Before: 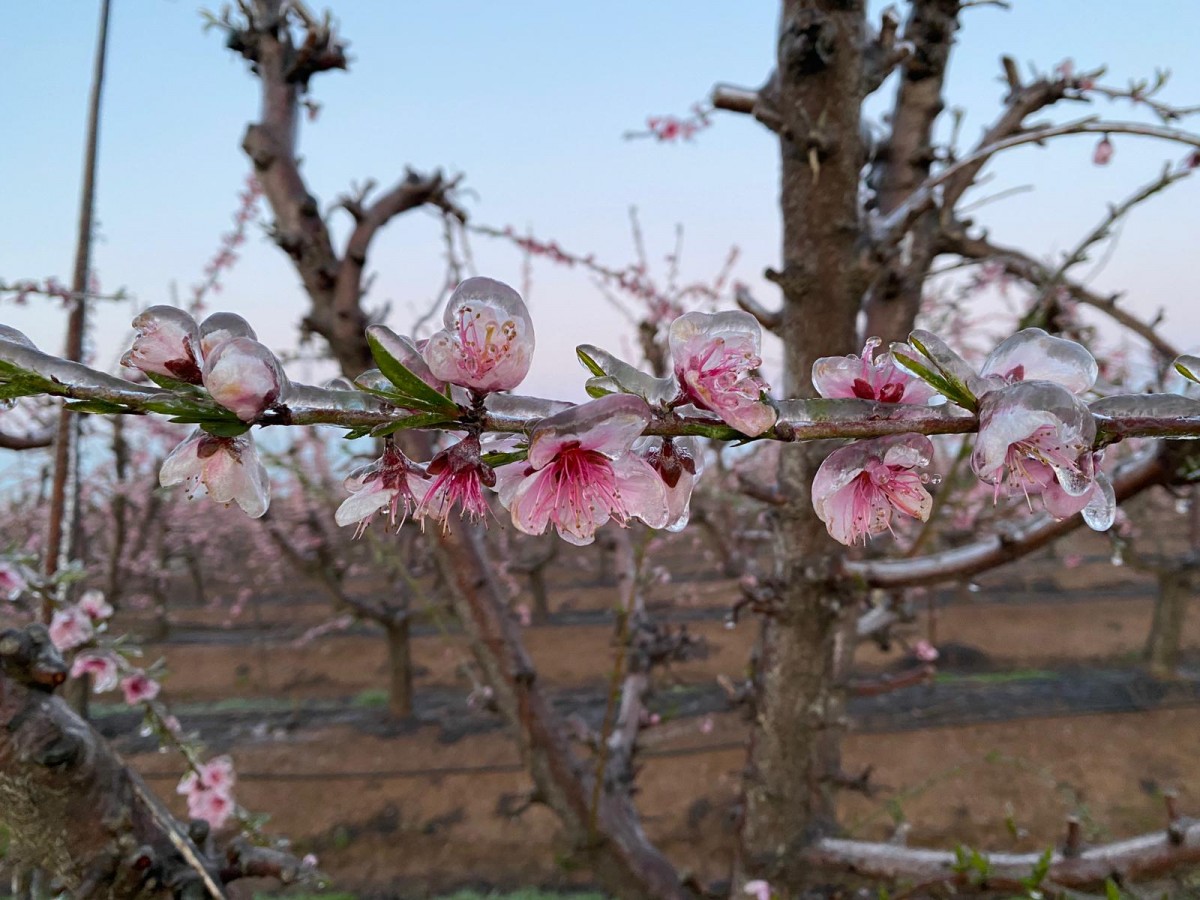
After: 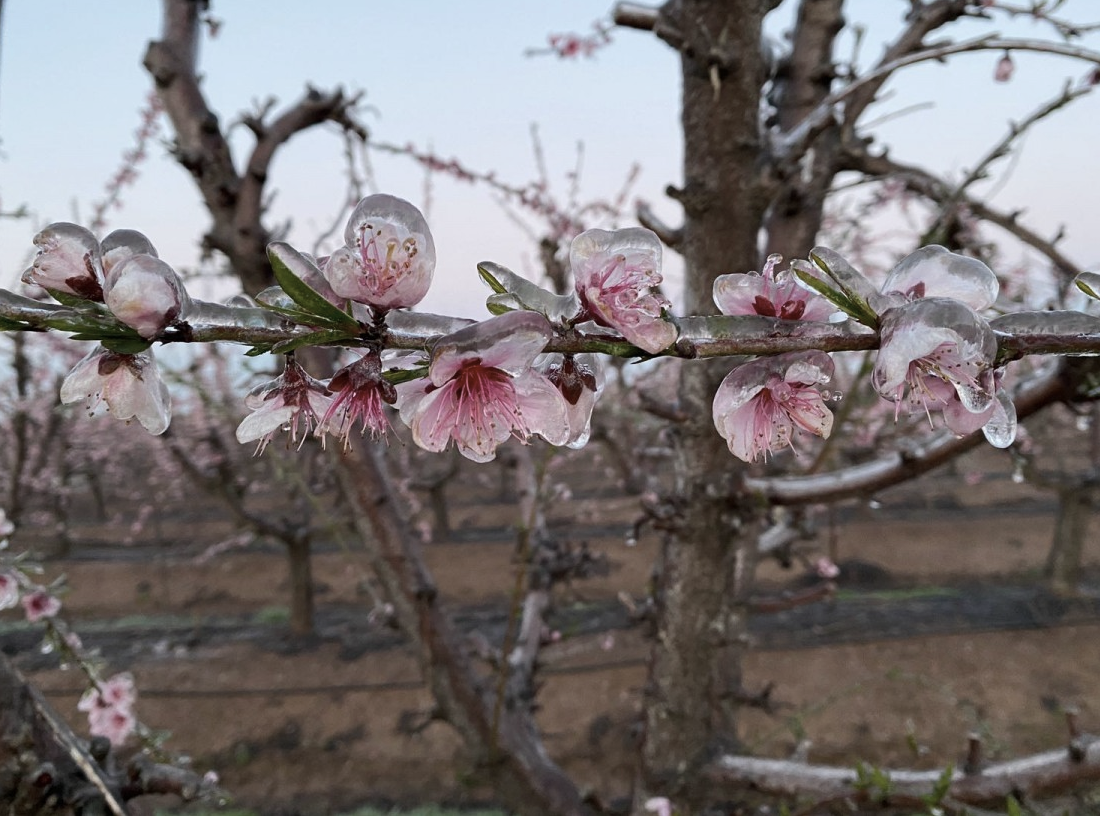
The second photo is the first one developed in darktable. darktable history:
contrast brightness saturation: contrast 0.1, saturation -0.36
crop and rotate: left 8.262%, top 9.226%
